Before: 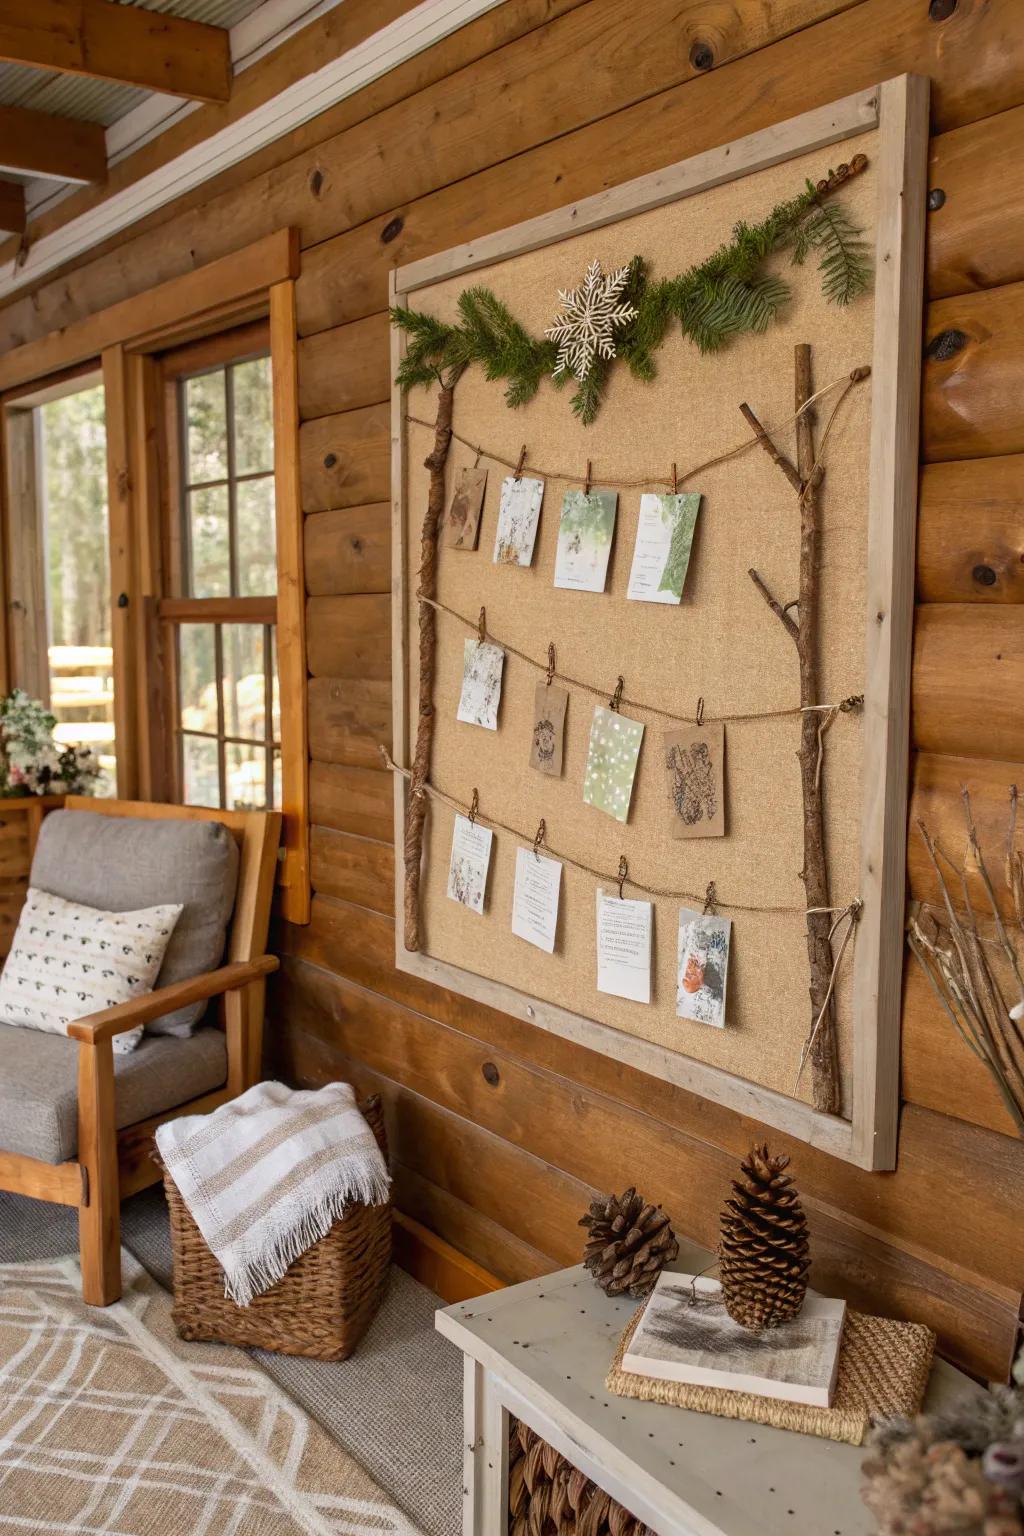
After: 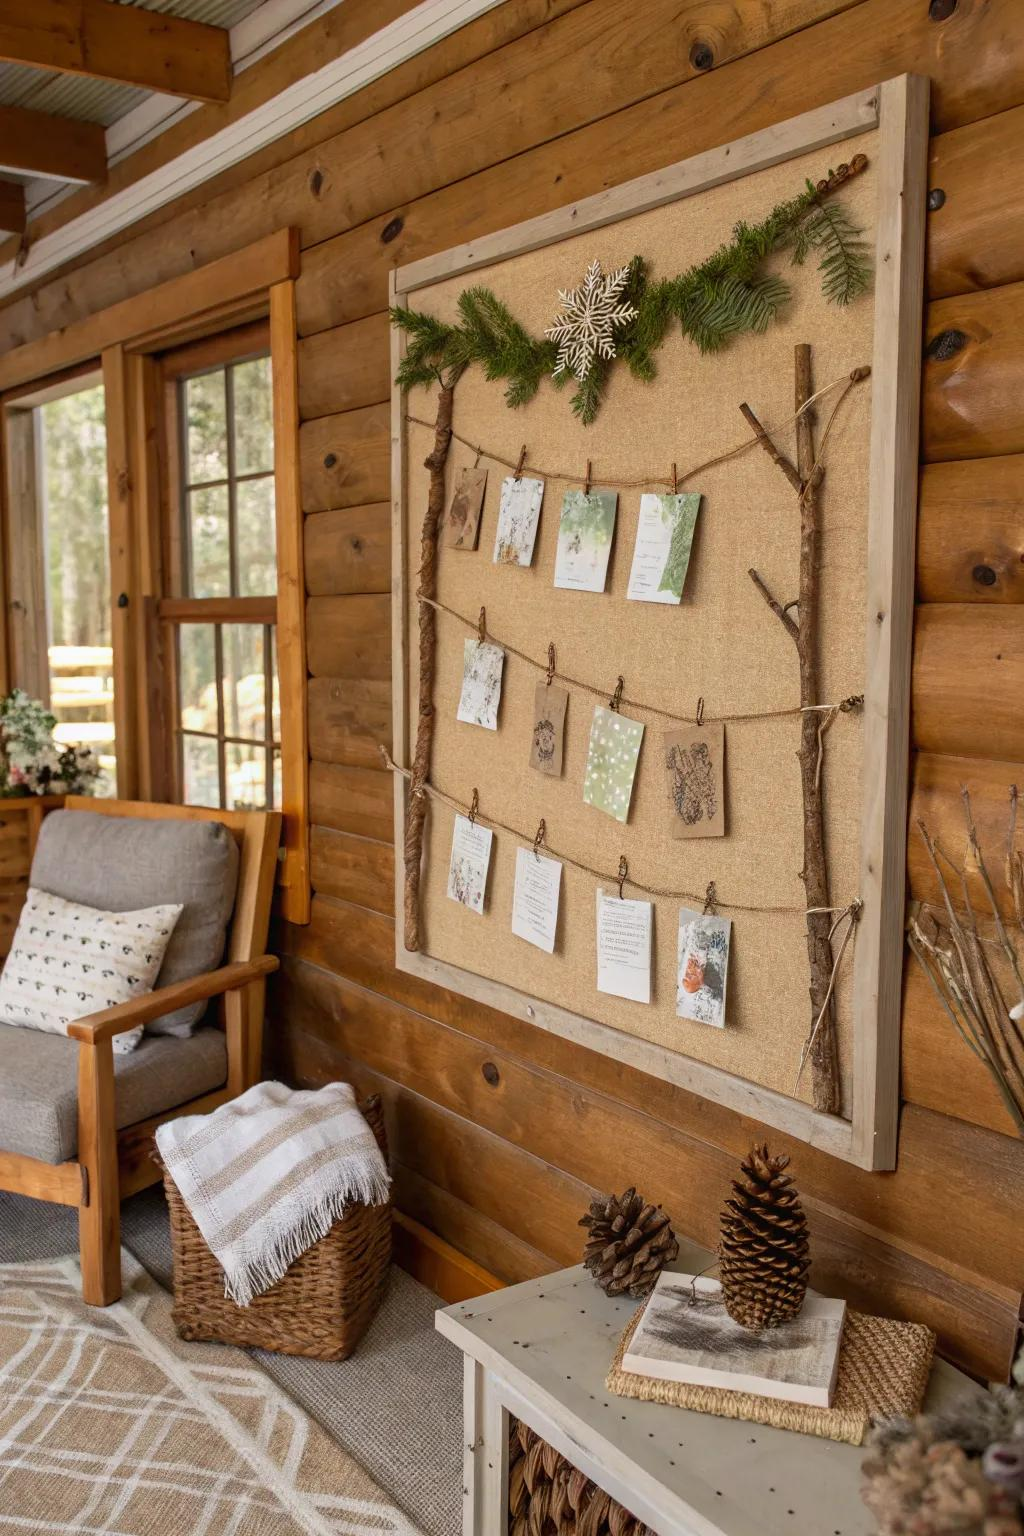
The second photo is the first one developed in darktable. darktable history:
exposure: exposure -0.044 EV, compensate highlight preservation false
